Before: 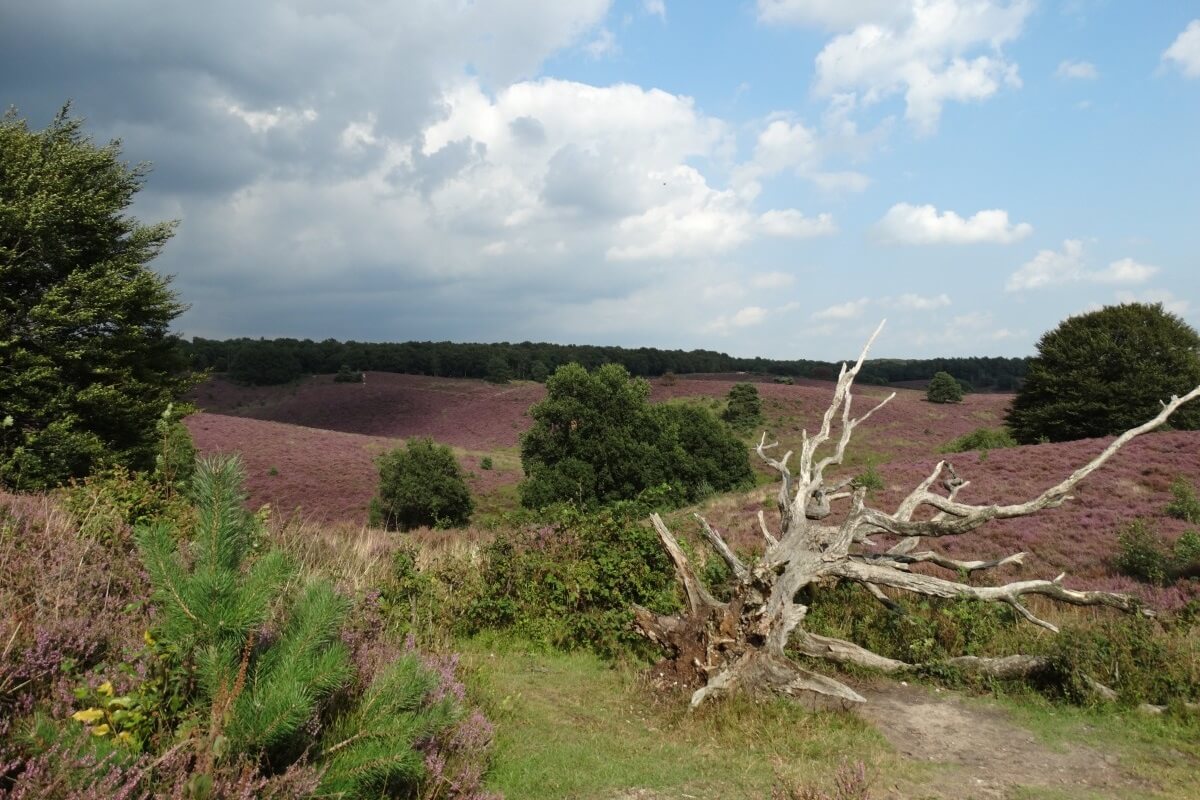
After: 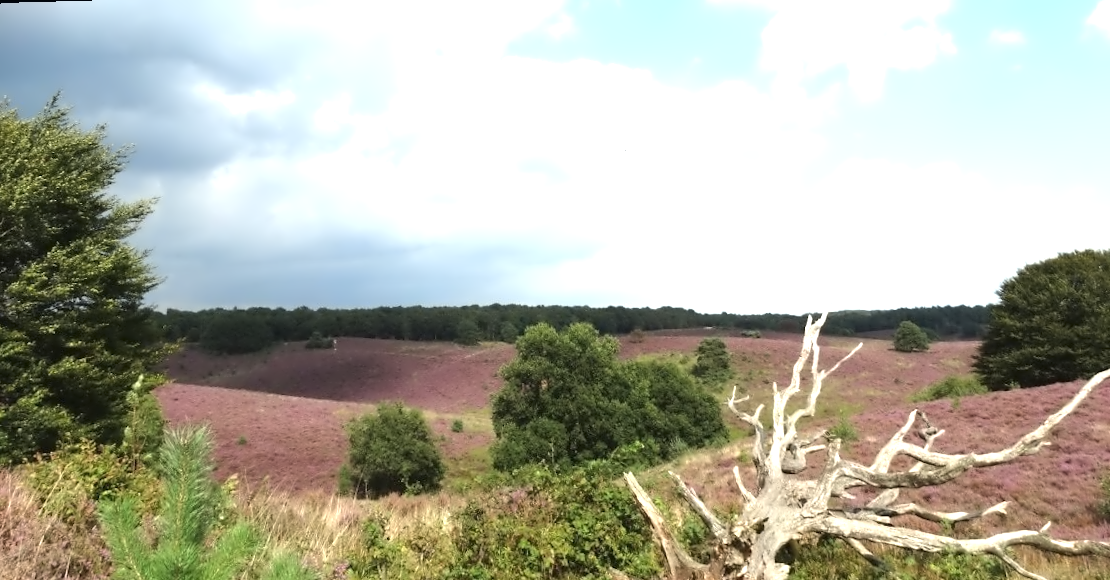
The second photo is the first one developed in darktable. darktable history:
rotate and perspective: rotation -1.68°, lens shift (vertical) -0.146, crop left 0.049, crop right 0.912, crop top 0.032, crop bottom 0.96
crop: bottom 24.988%
contrast equalizer: octaves 7, y [[0.5 ×6], [0.5 ×6], [0.5 ×6], [0, 0.033, 0.067, 0.1, 0.133, 0.167], [0, 0.05, 0.1, 0.15, 0.2, 0.25]]
exposure: black level correction 0, exposure 1.1 EV, compensate exposure bias true, compensate highlight preservation false
